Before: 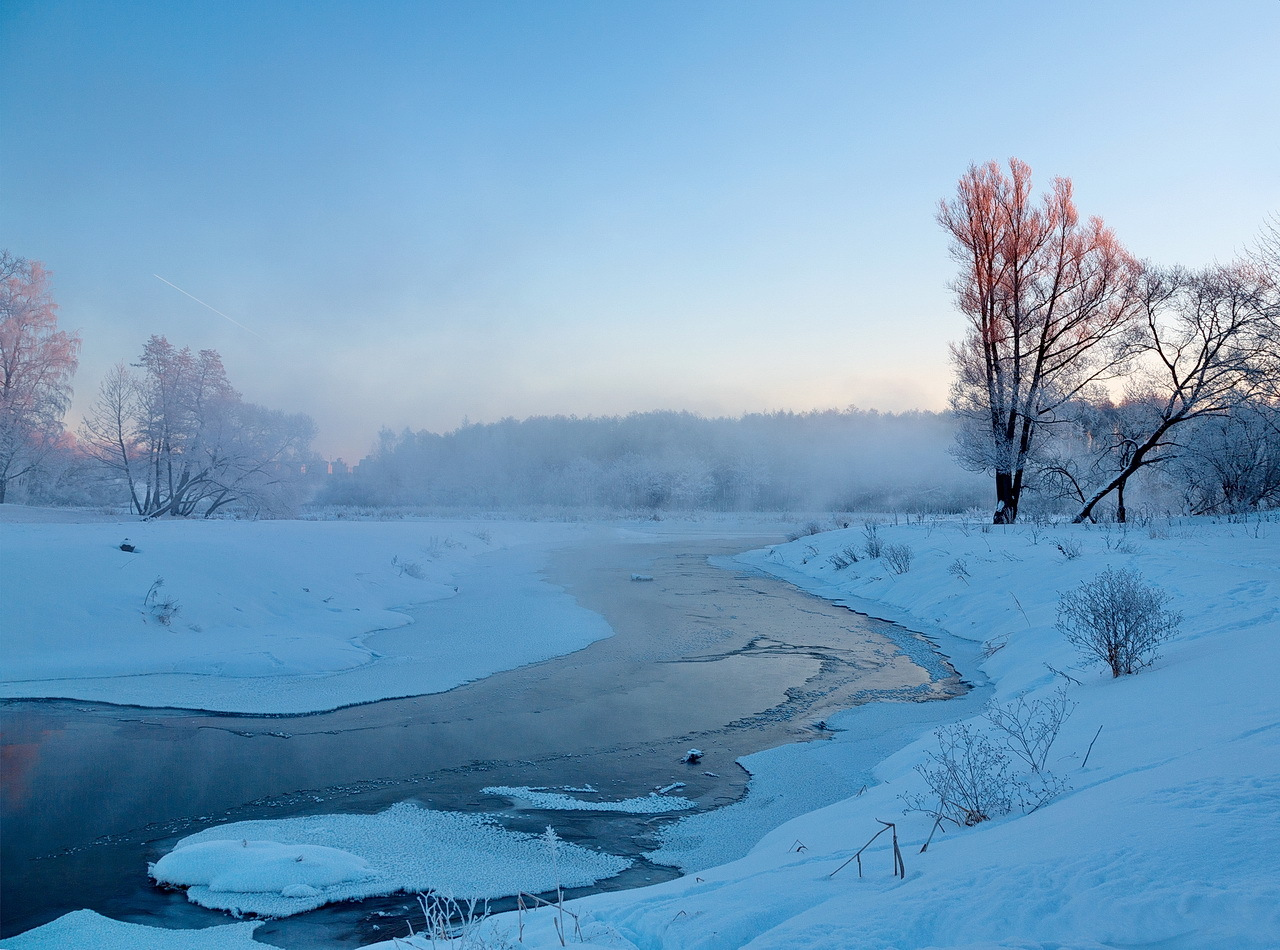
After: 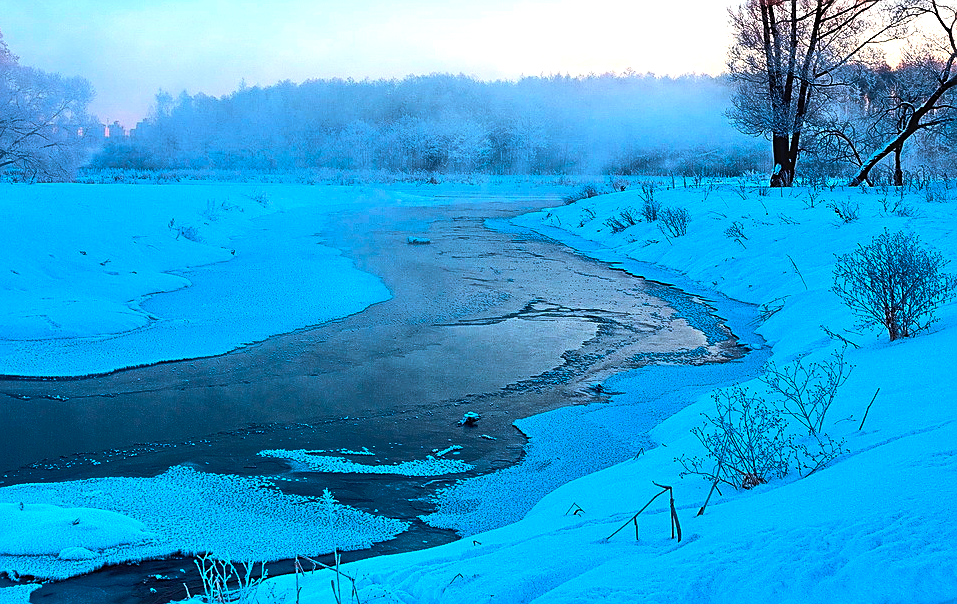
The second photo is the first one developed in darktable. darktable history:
exposure: black level correction -0.005, exposure 0.614 EV, compensate highlight preservation false
color balance rgb: perceptual saturation grading › global saturation 31.169%, perceptual brilliance grading › highlights 1.994%, perceptual brilliance grading › mid-tones -49.474%, perceptual brilliance grading › shadows -50.304%, global vibrance 7.861%
tone equalizer: on, module defaults
crop and rotate: left 17.44%, top 35.533%, right 7.751%, bottom 0.813%
contrast brightness saturation: contrast 0.068, brightness 0.172, saturation 0.417
sharpen: on, module defaults
tone curve: curves: ch0 [(0, 0) (0.8, 0.757) (1, 1)], preserve colors none
local contrast: highlights 103%, shadows 101%, detail 119%, midtone range 0.2
